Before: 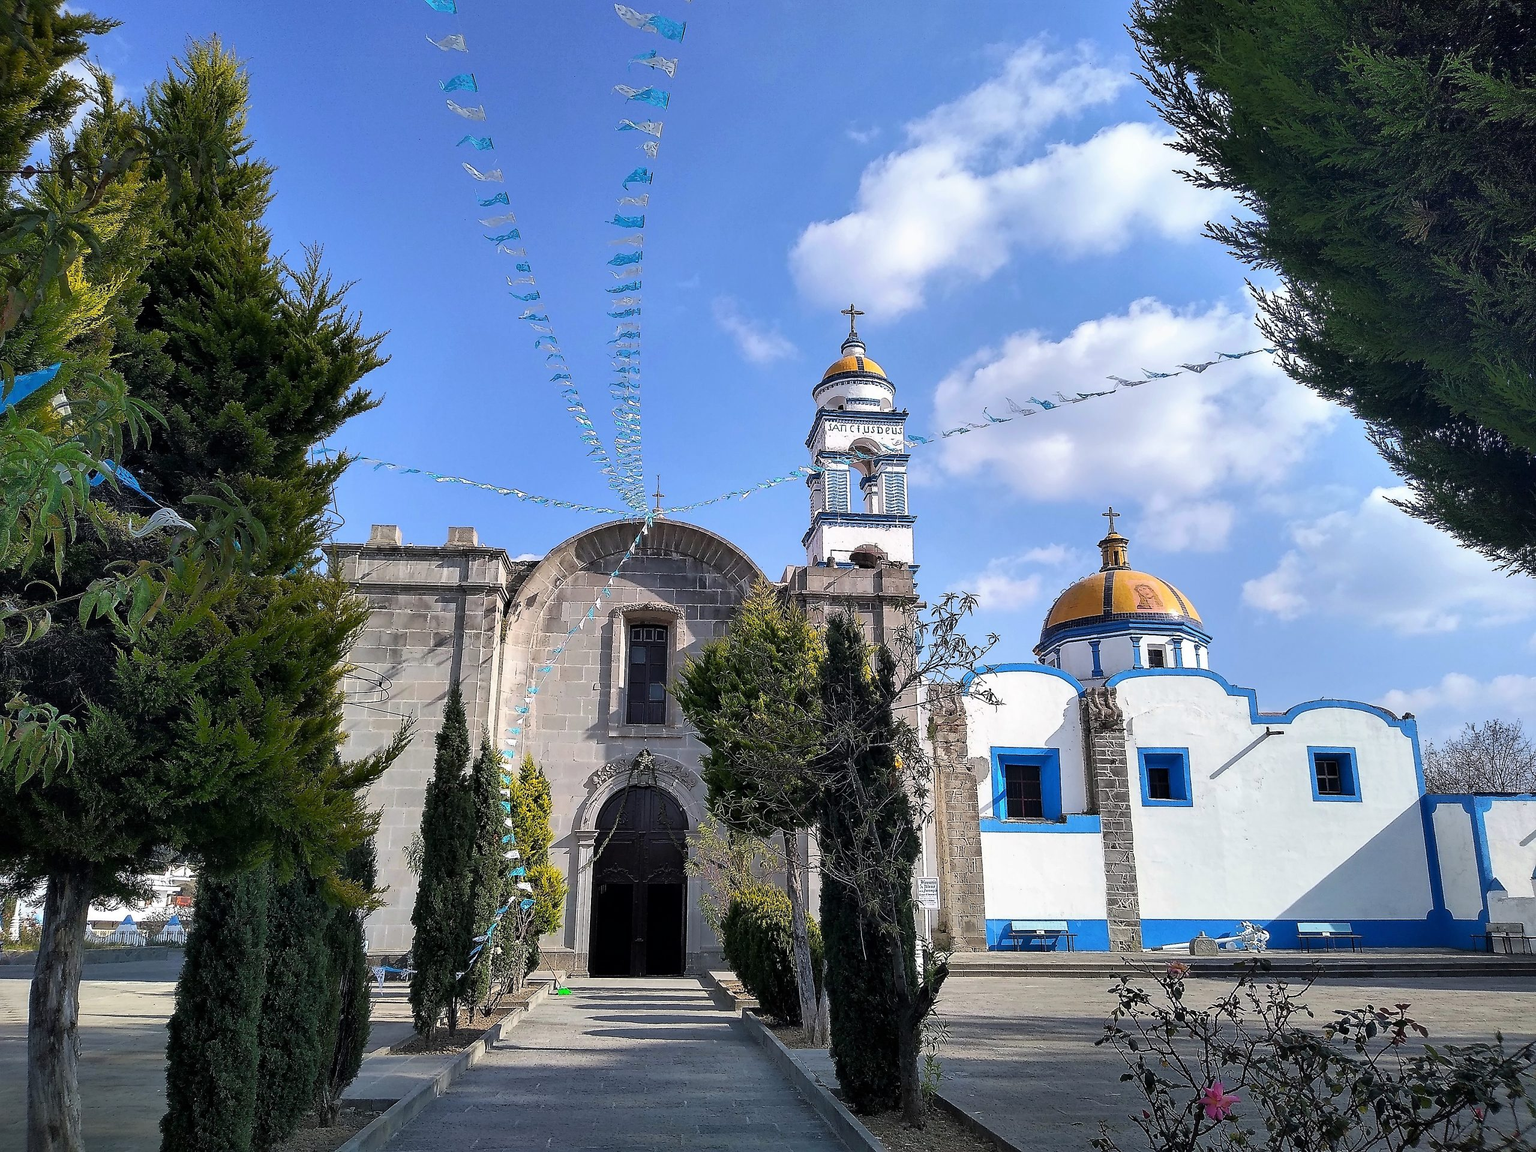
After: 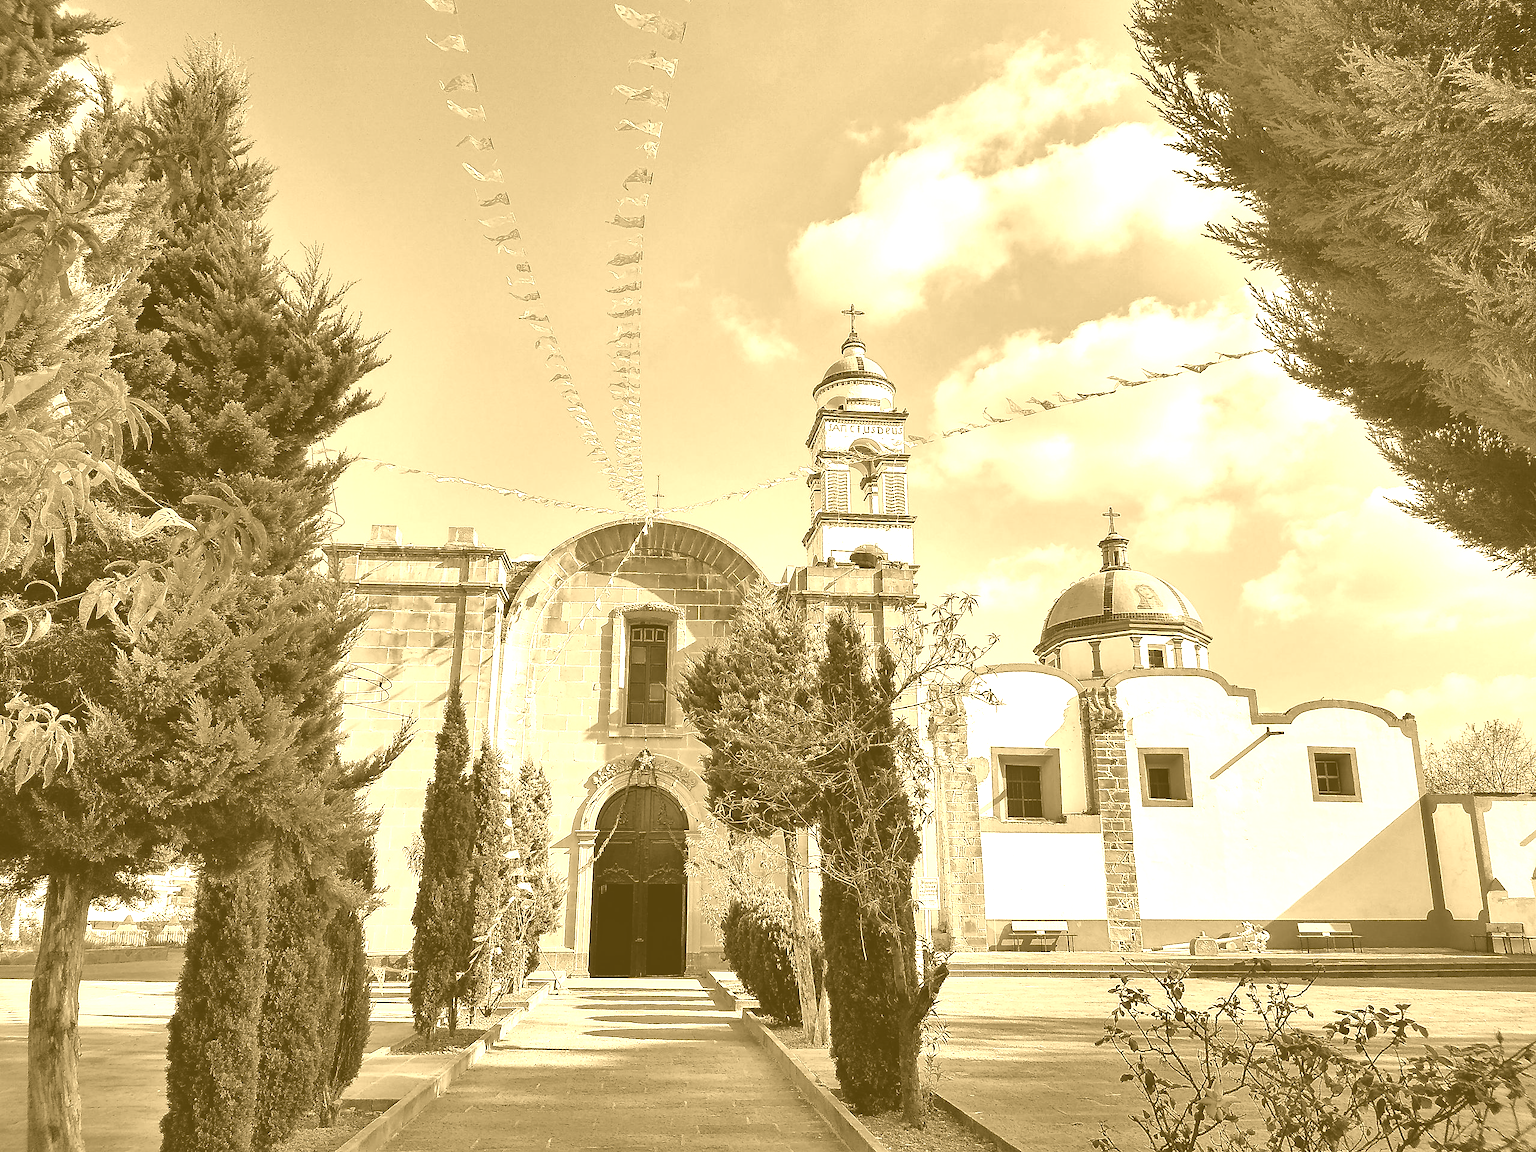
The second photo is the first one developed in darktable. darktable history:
colorize: hue 36°, source mix 100%
local contrast: highlights 100%, shadows 100%, detail 120%, midtone range 0.2
shadows and highlights: low approximation 0.01, soften with gaussian
